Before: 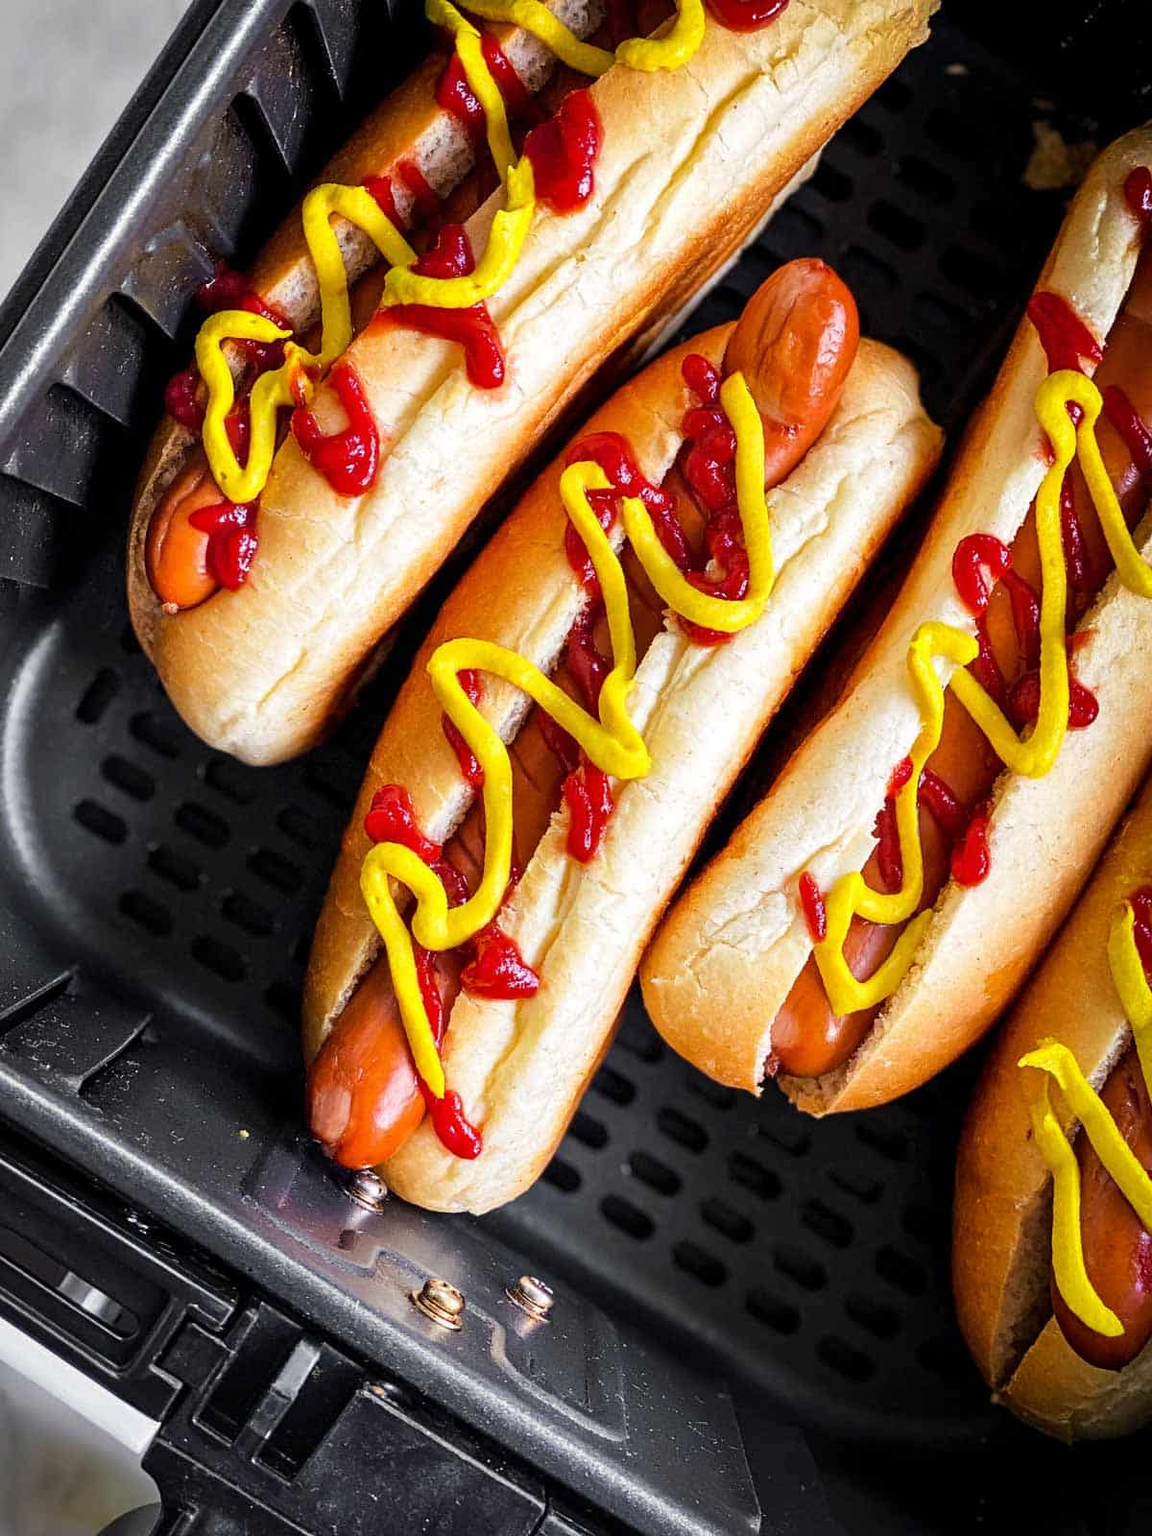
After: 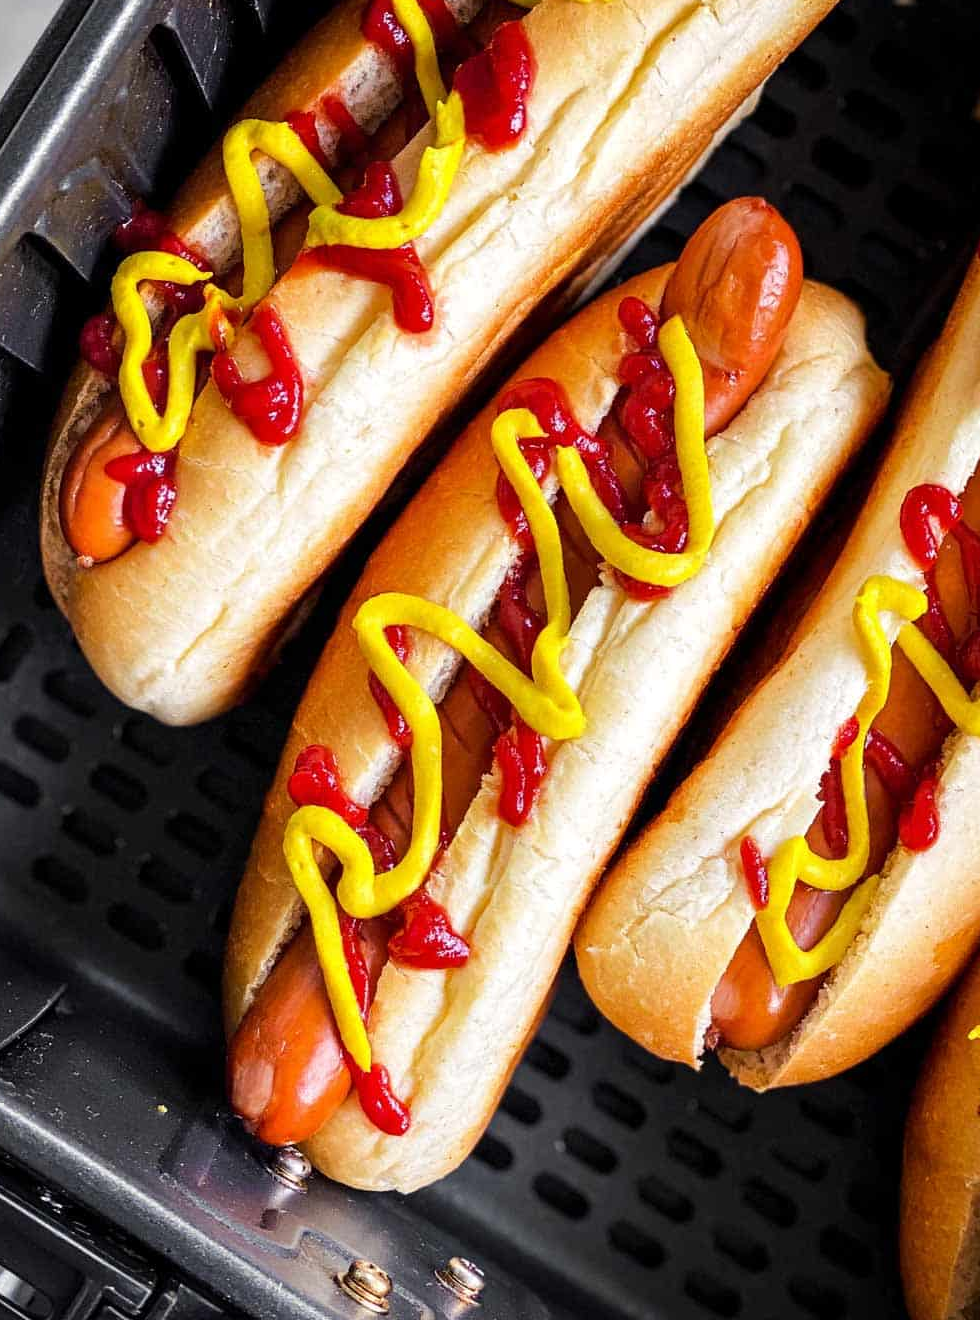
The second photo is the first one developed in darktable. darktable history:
tone equalizer: edges refinement/feathering 500, mask exposure compensation -1.57 EV, preserve details no
crop and rotate: left 7.694%, top 4.557%, right 10.574%, bottom 12.934%
